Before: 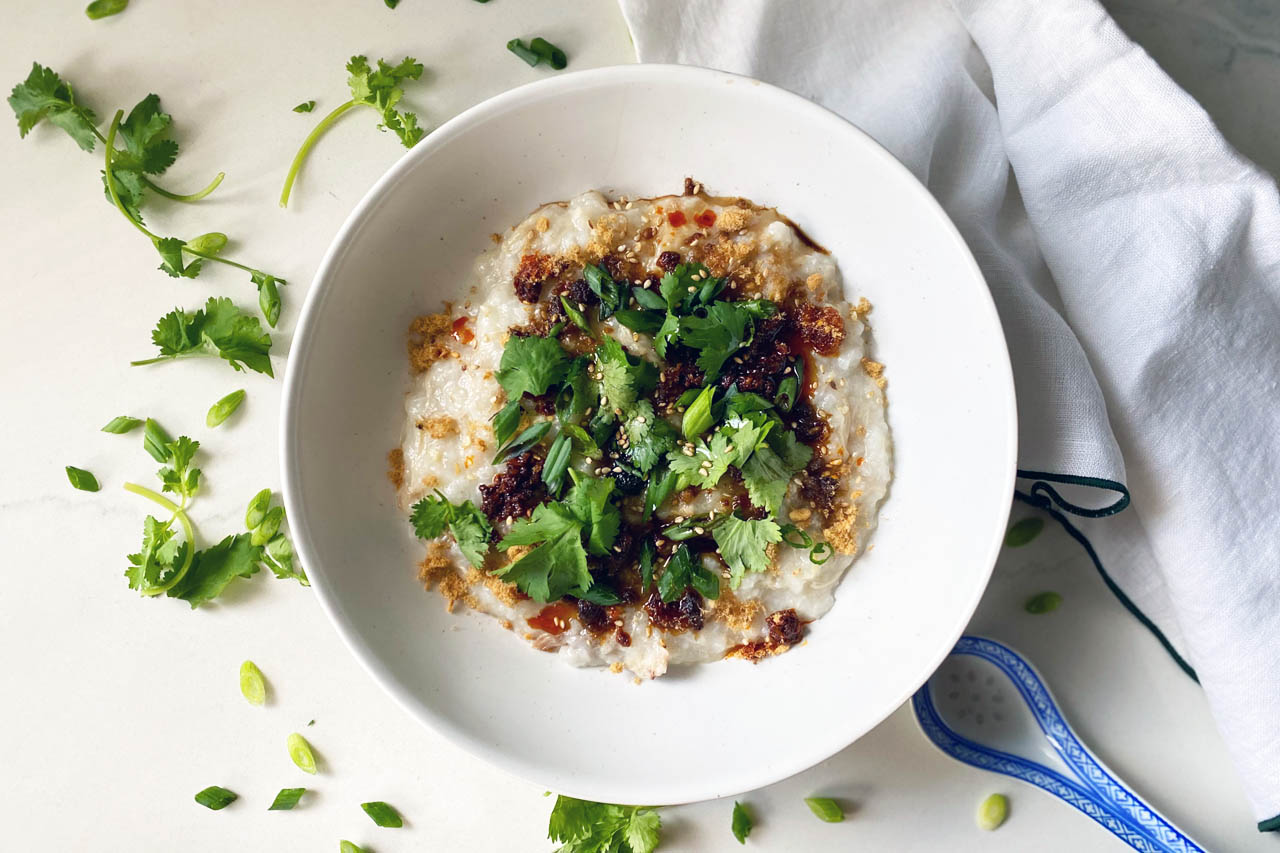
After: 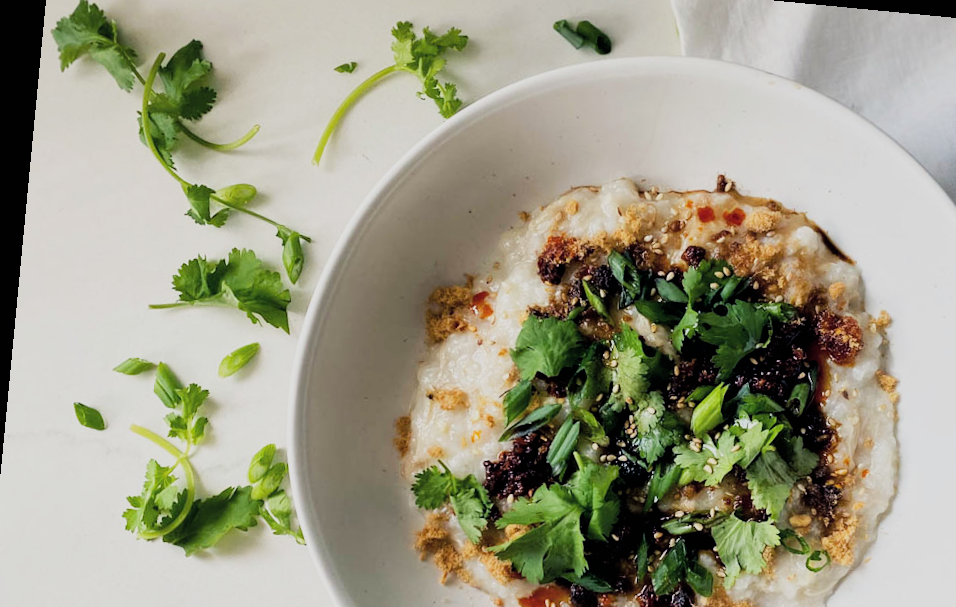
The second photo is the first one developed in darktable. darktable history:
filmic rgb: black relative exposure -5.02 EV, white relative exposure 3.99 EV, hardness 2.88, contrast 1.194, highlights saturation mix -30.96%
shadows and highlights: radius 125.32, shadows 21.27, highlights -21.16, low approximation 0.01
crop and rotate: angle -5.48°, left 2.096%, top 7.038%, right 27.376%, bottom 30.436%
